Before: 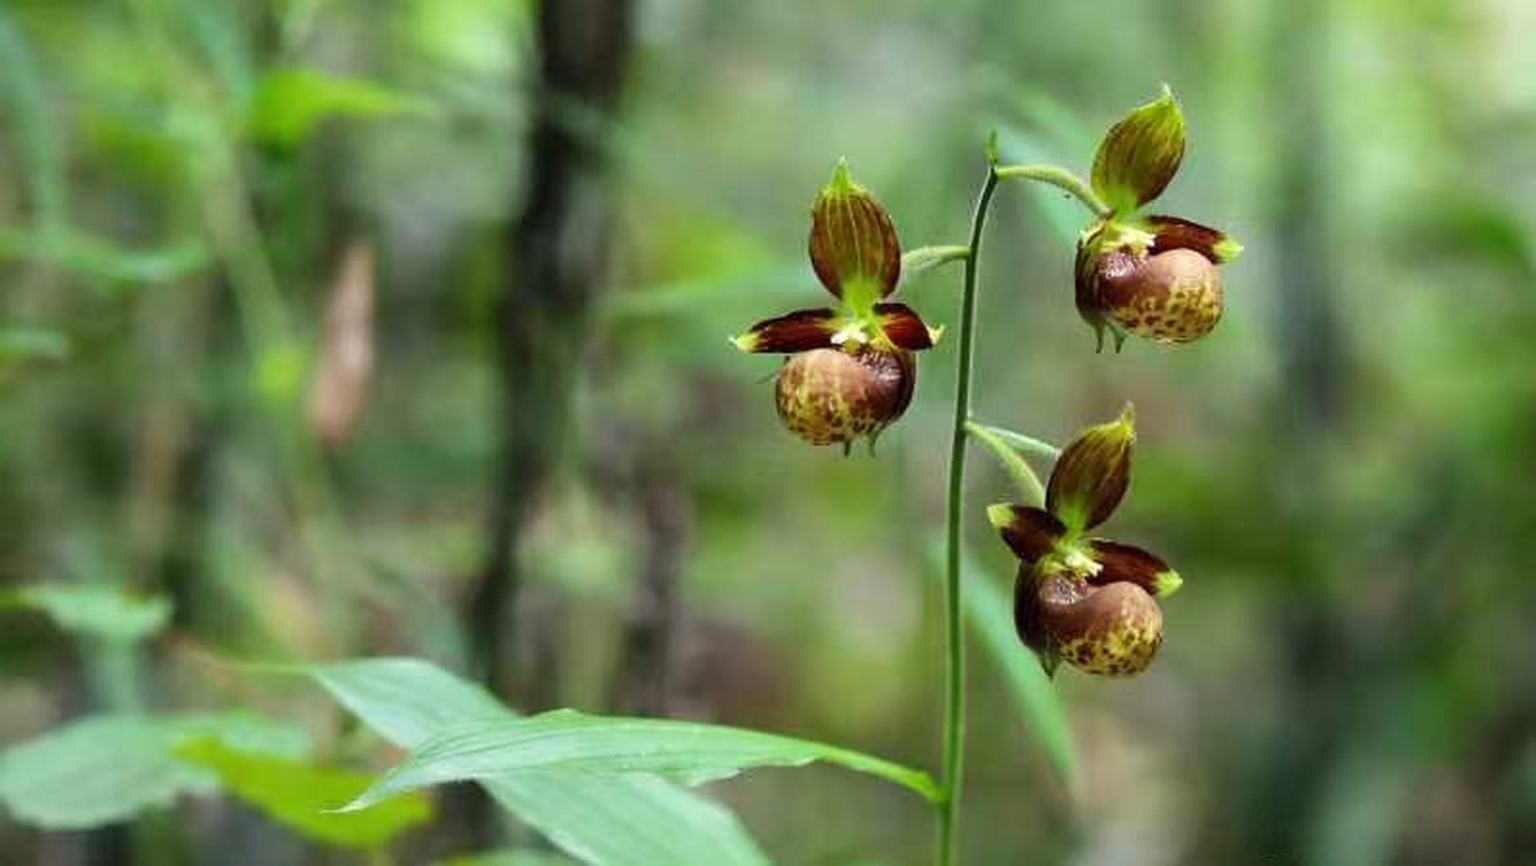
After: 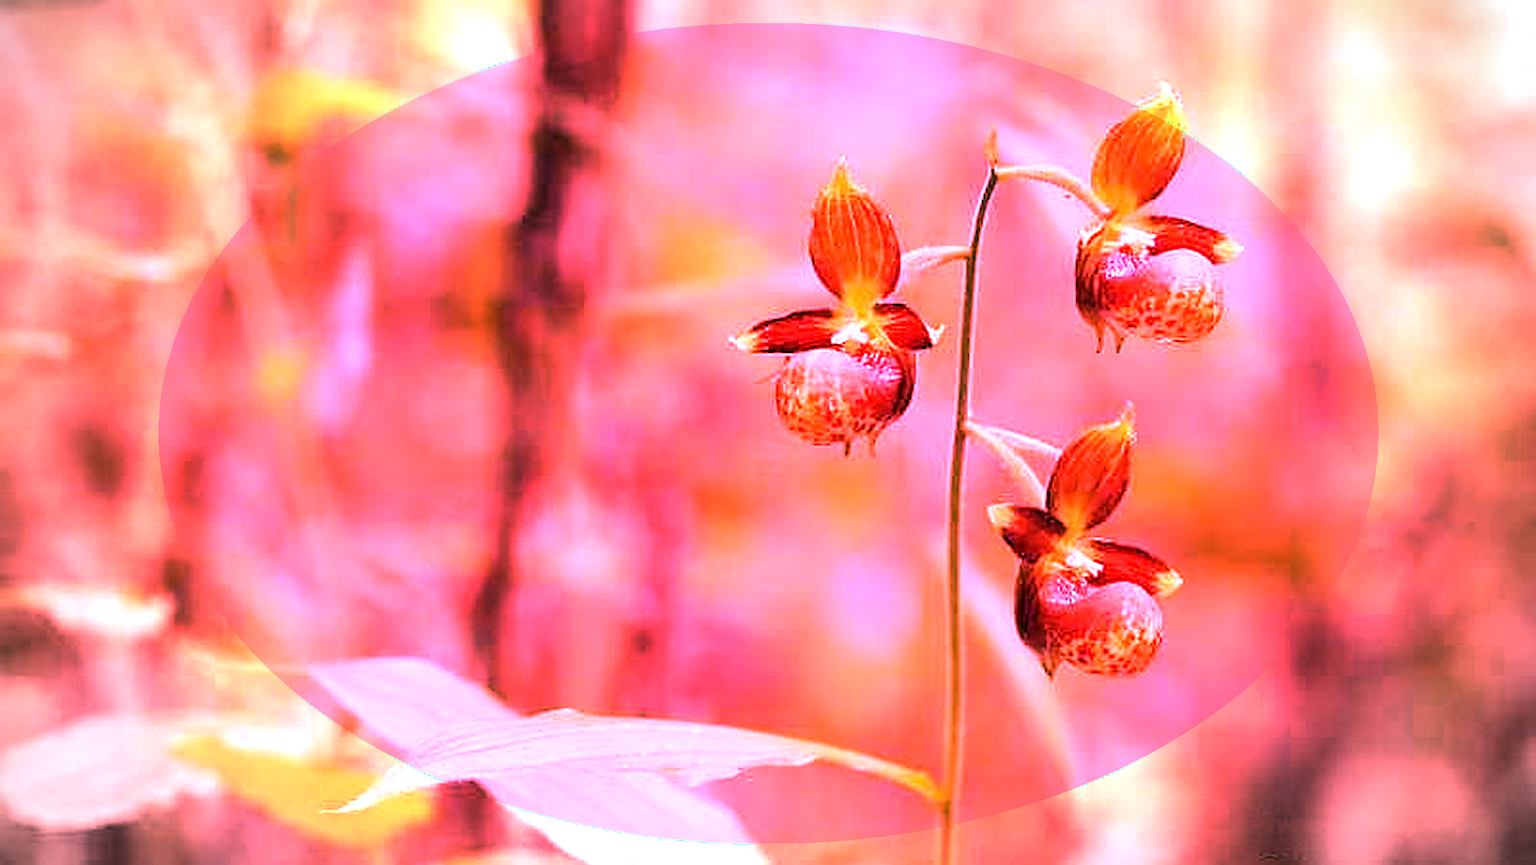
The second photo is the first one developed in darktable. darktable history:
white balance: red 4.26, blue 1.802
sharpen: on, module defaults
vignetting: fall-off start 79.43%, saturation -0.649, width/height ratio 1.327, unbound false
